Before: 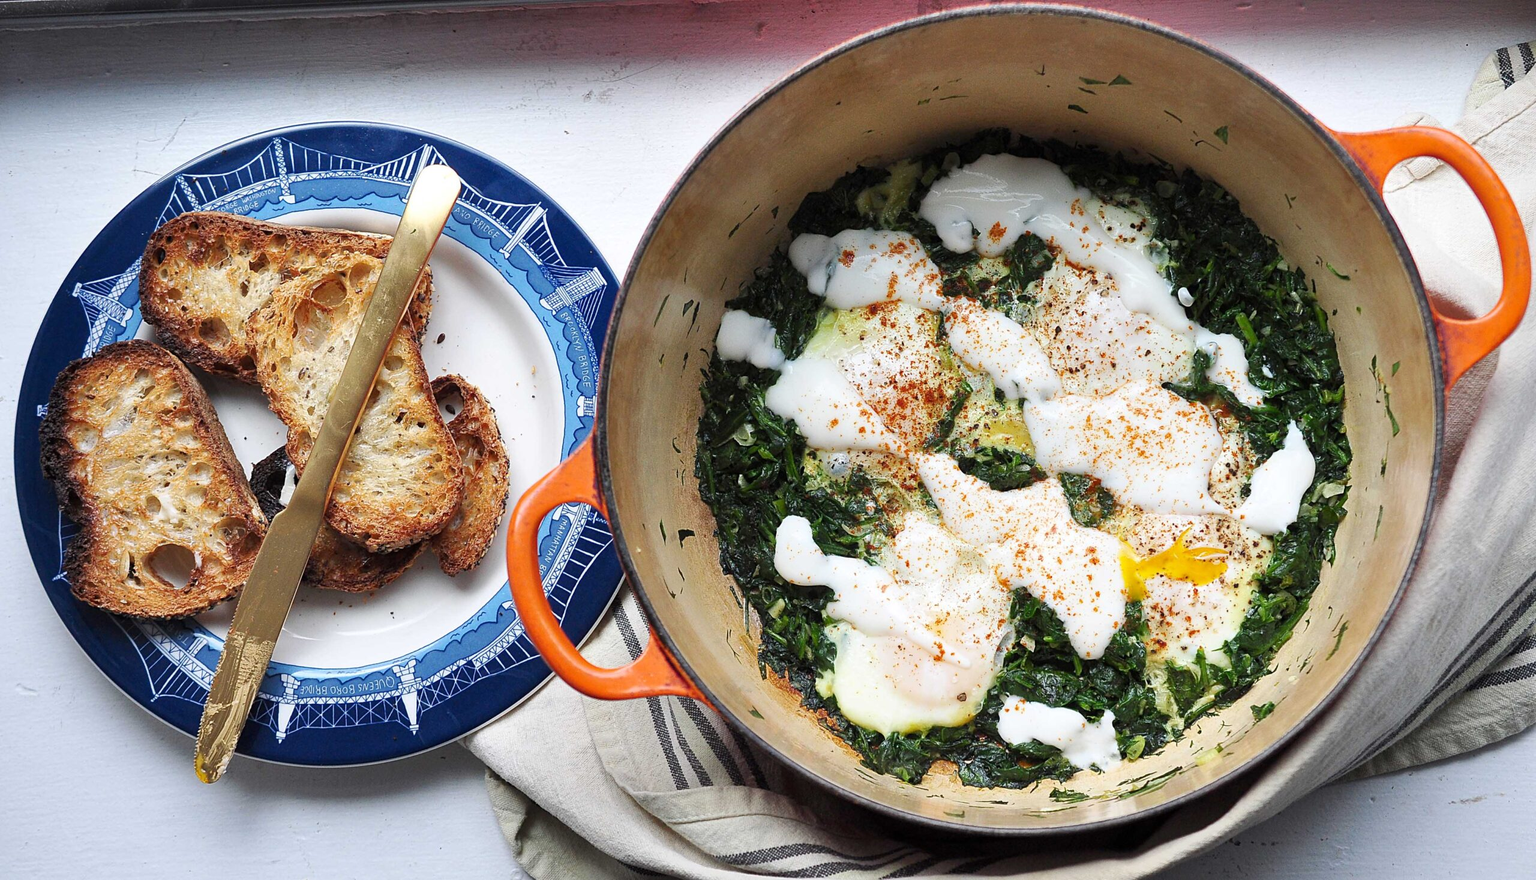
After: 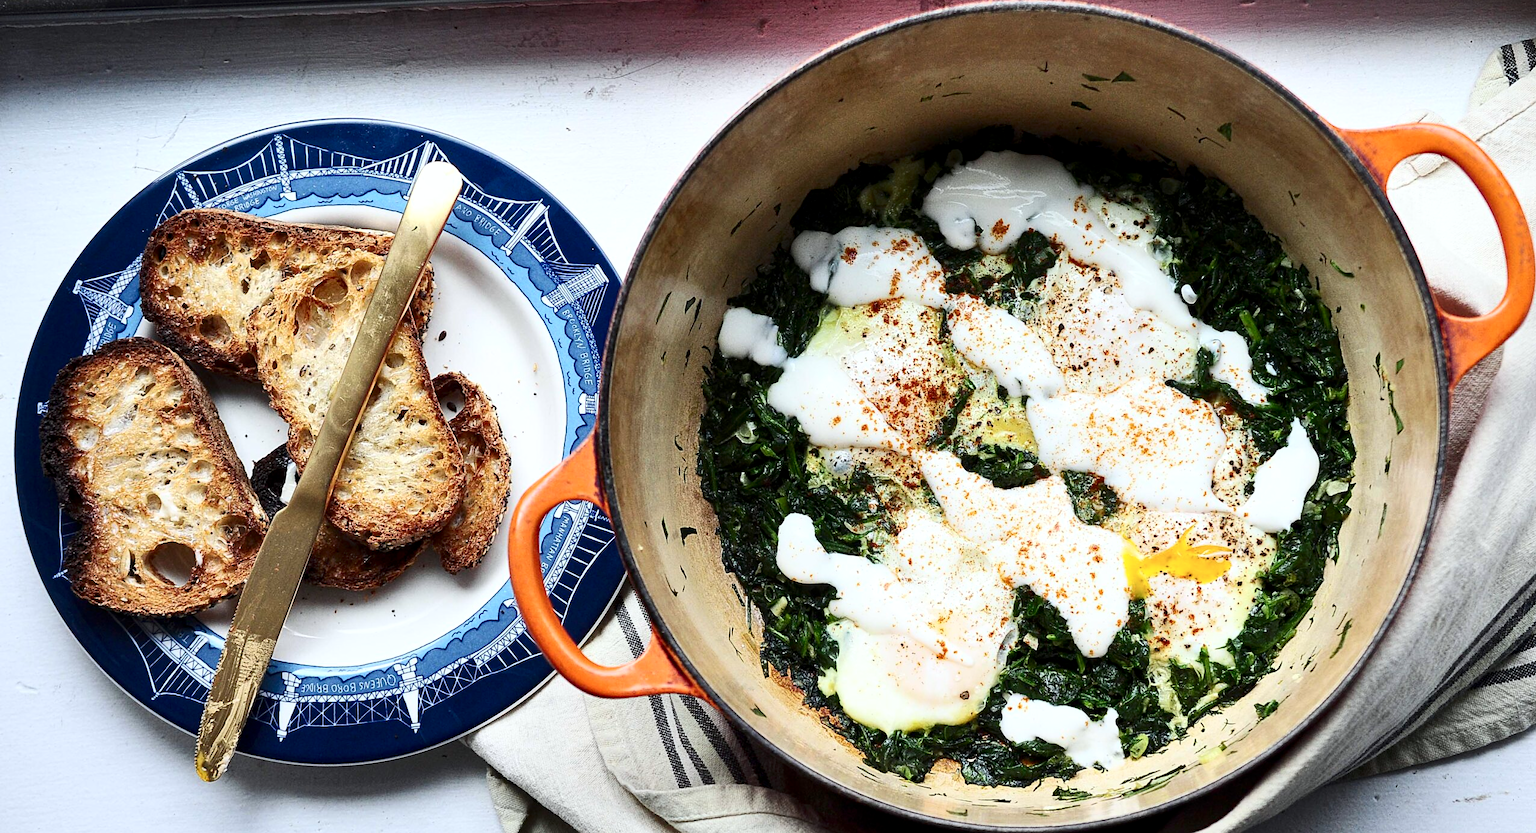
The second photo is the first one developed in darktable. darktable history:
white balance: red 0.978, blue 0.999
local contrast: highlights 100%, shadows 100%, detail 120%, midtone range 0.2
crop: top 0.448%, right 0.264%, bottom 5.045%
contrast brightness saturation: contrast 0.28
